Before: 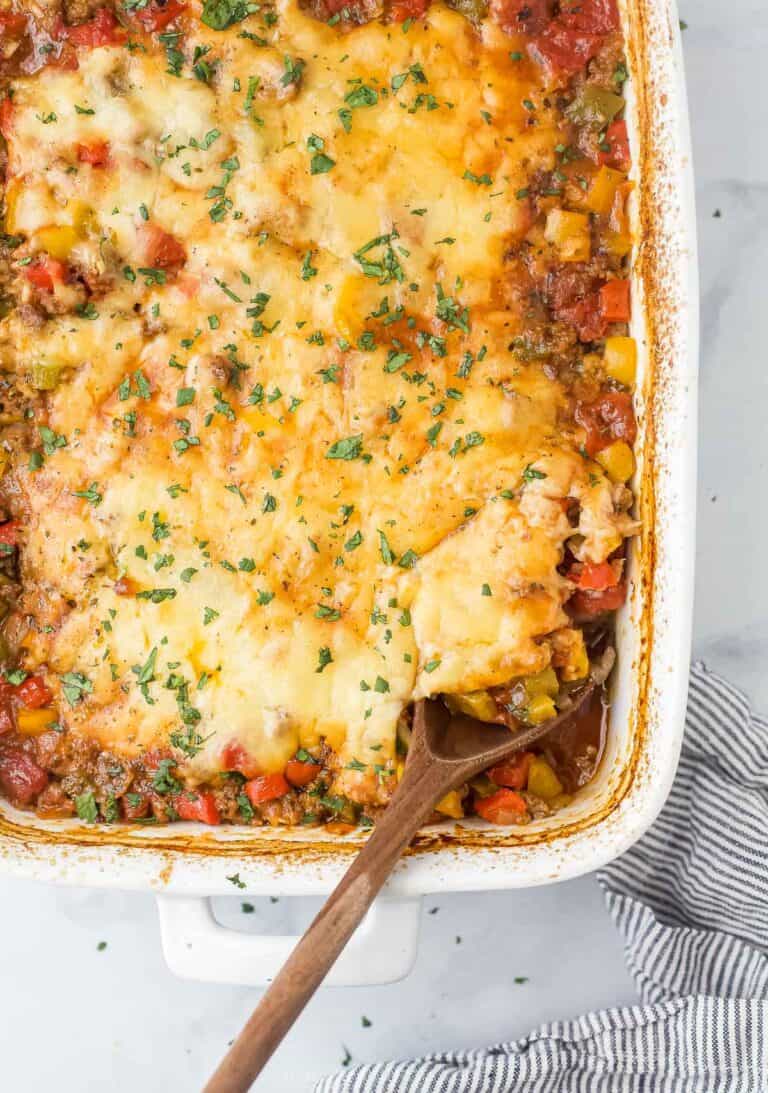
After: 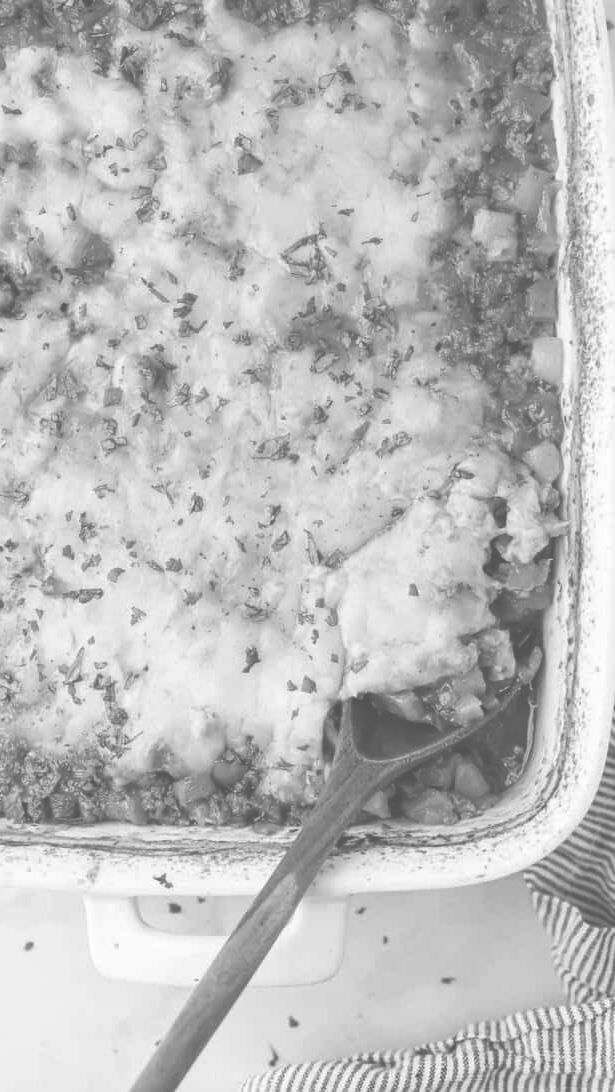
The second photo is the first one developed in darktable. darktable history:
crop and rotate: left 9.597%, right 10.195%
exposure: black level correction -0.087, compensate highlight preservation false
monochrome: a 32, b 64, size 2.3, highlights 1
